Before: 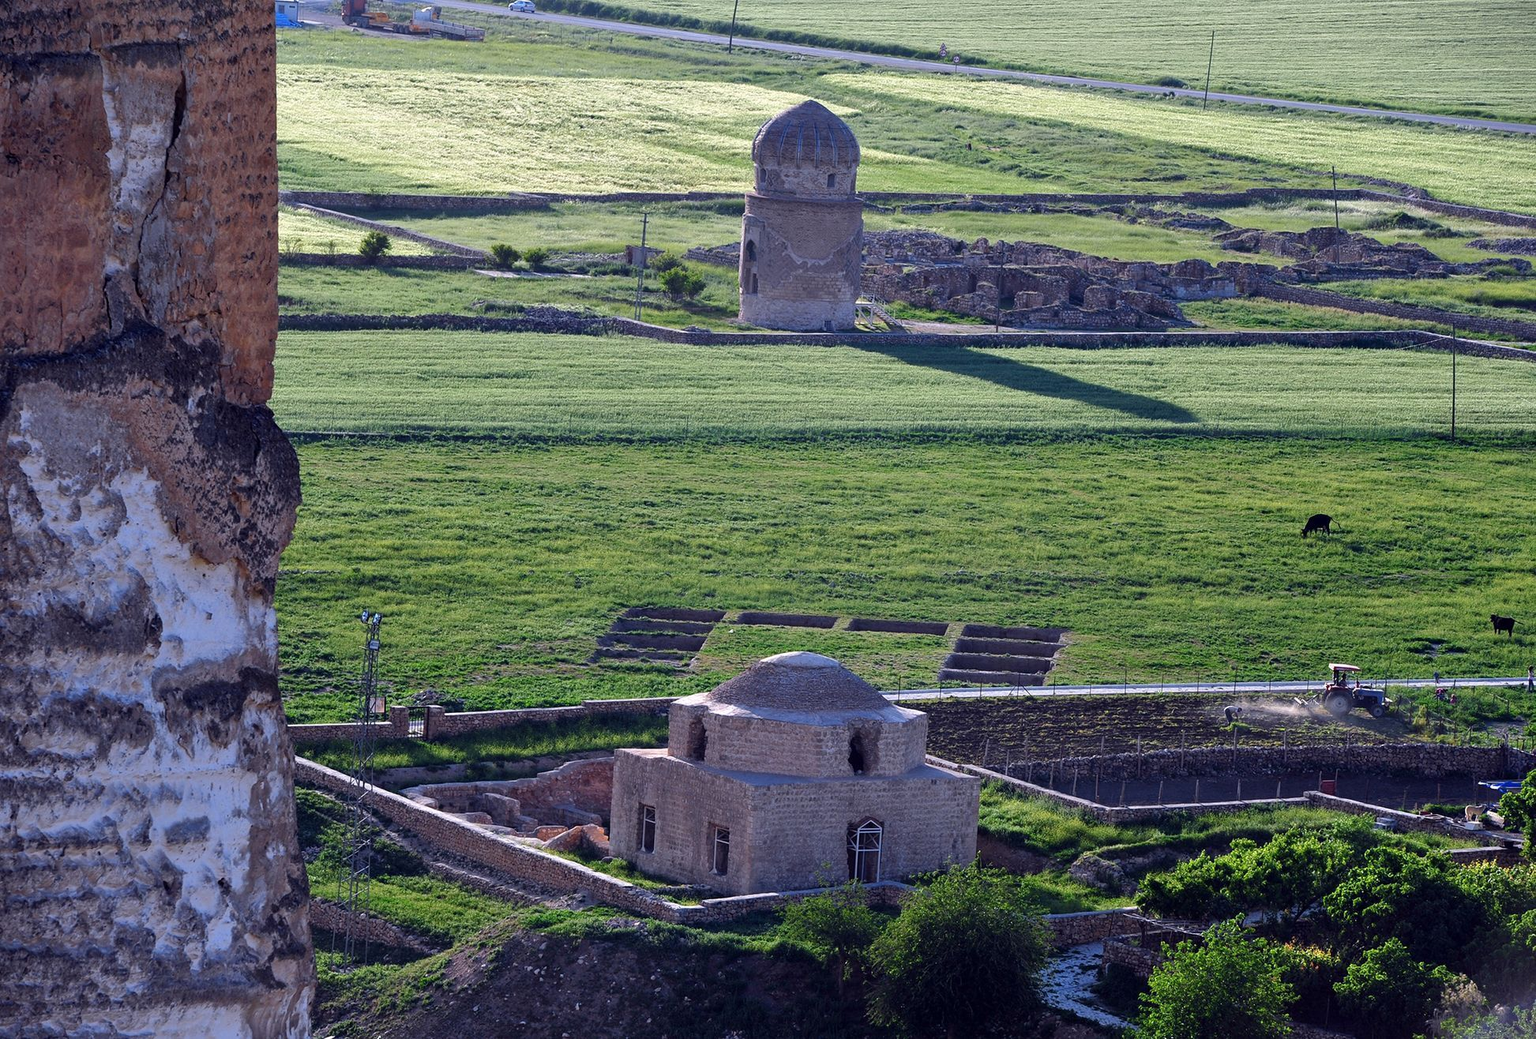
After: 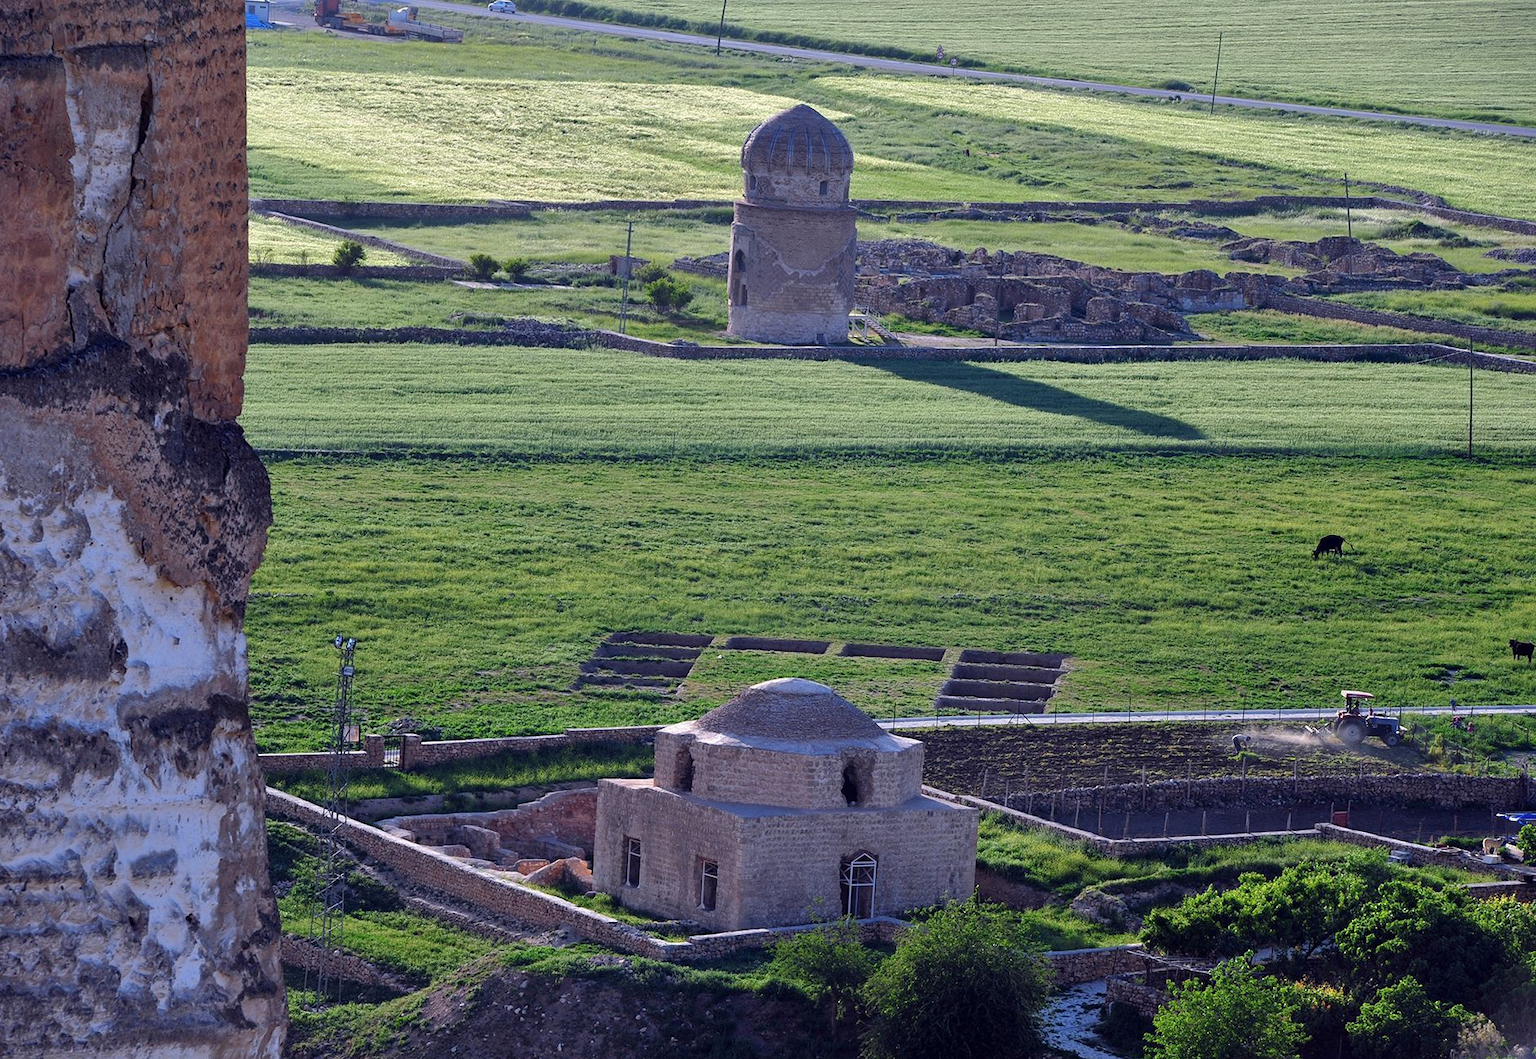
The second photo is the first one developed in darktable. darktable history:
shadows and highlights: shadows 29.98
sharpen: radius 2.854, amount 0.865, threshold 47.46
crop and rotate: left 2.613%, right 1.213%, bottom 1.947%
